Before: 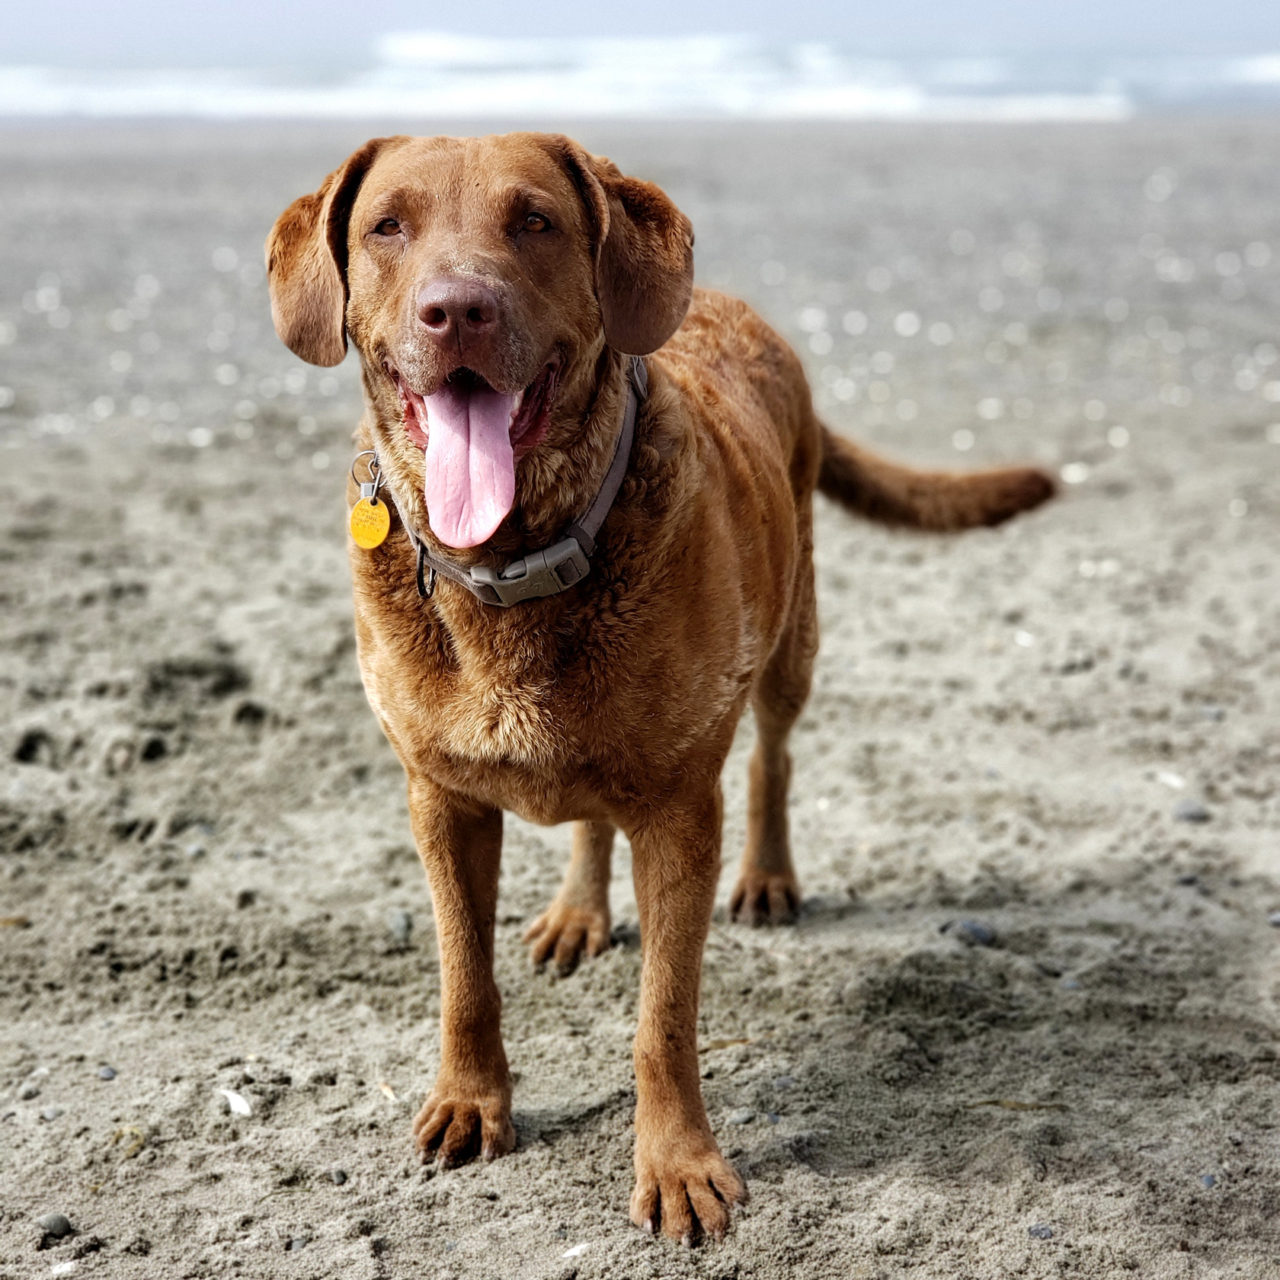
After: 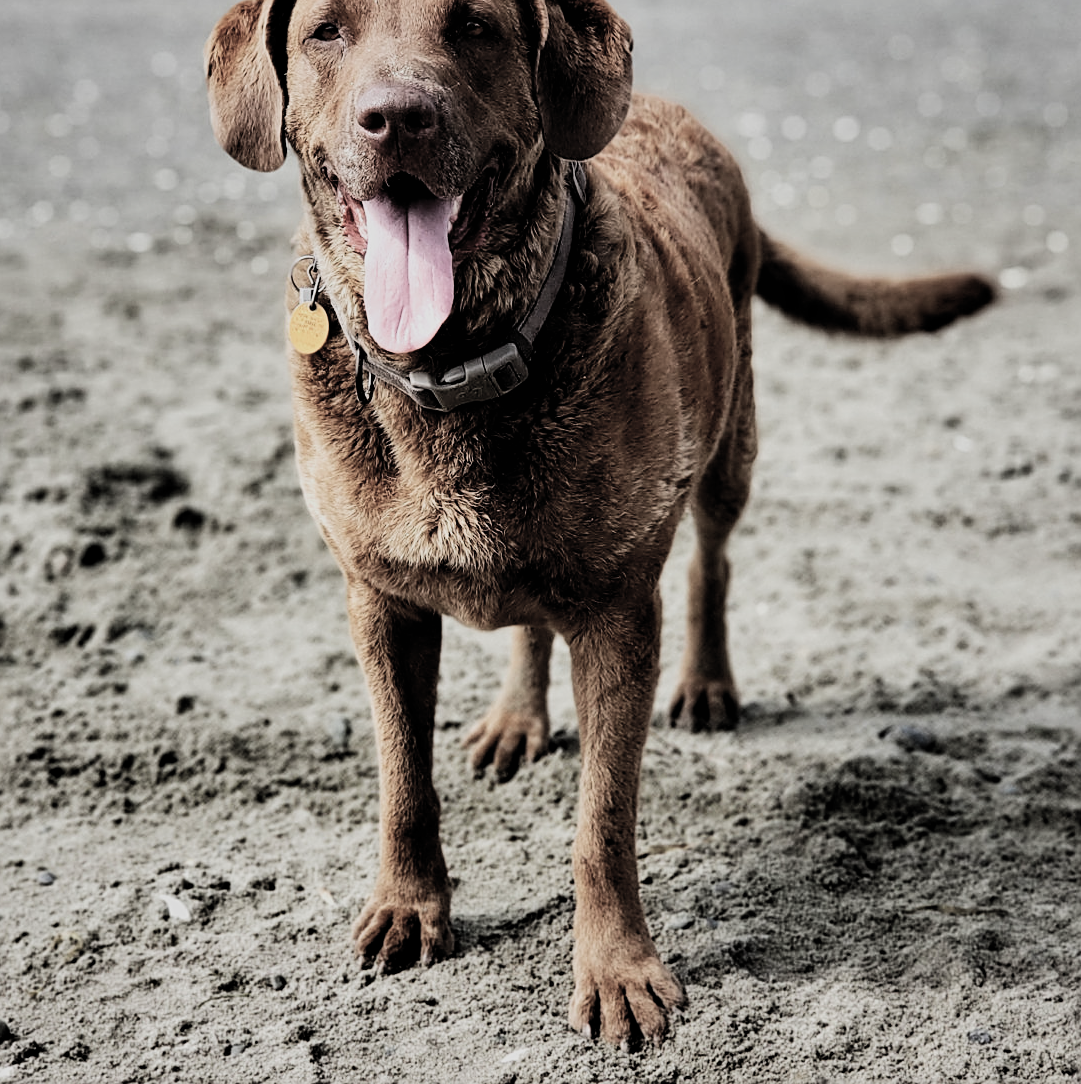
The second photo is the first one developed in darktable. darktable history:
crop and rotate: left 4.794%, top 15.267%, right 10.68%
filmic rgb: black relative exposure -5.07 EV, white relative exposure 4 EV, hardness 2.9, contrast 1.393, highlights saturation mix -21.09%, preserve chrominance RGB euclidean norm, color science v5 (2021), contrast in shadows safe, contrast in highlights safe
sharpen: amount 0.489
shadows and highlights: soften with gaussian
